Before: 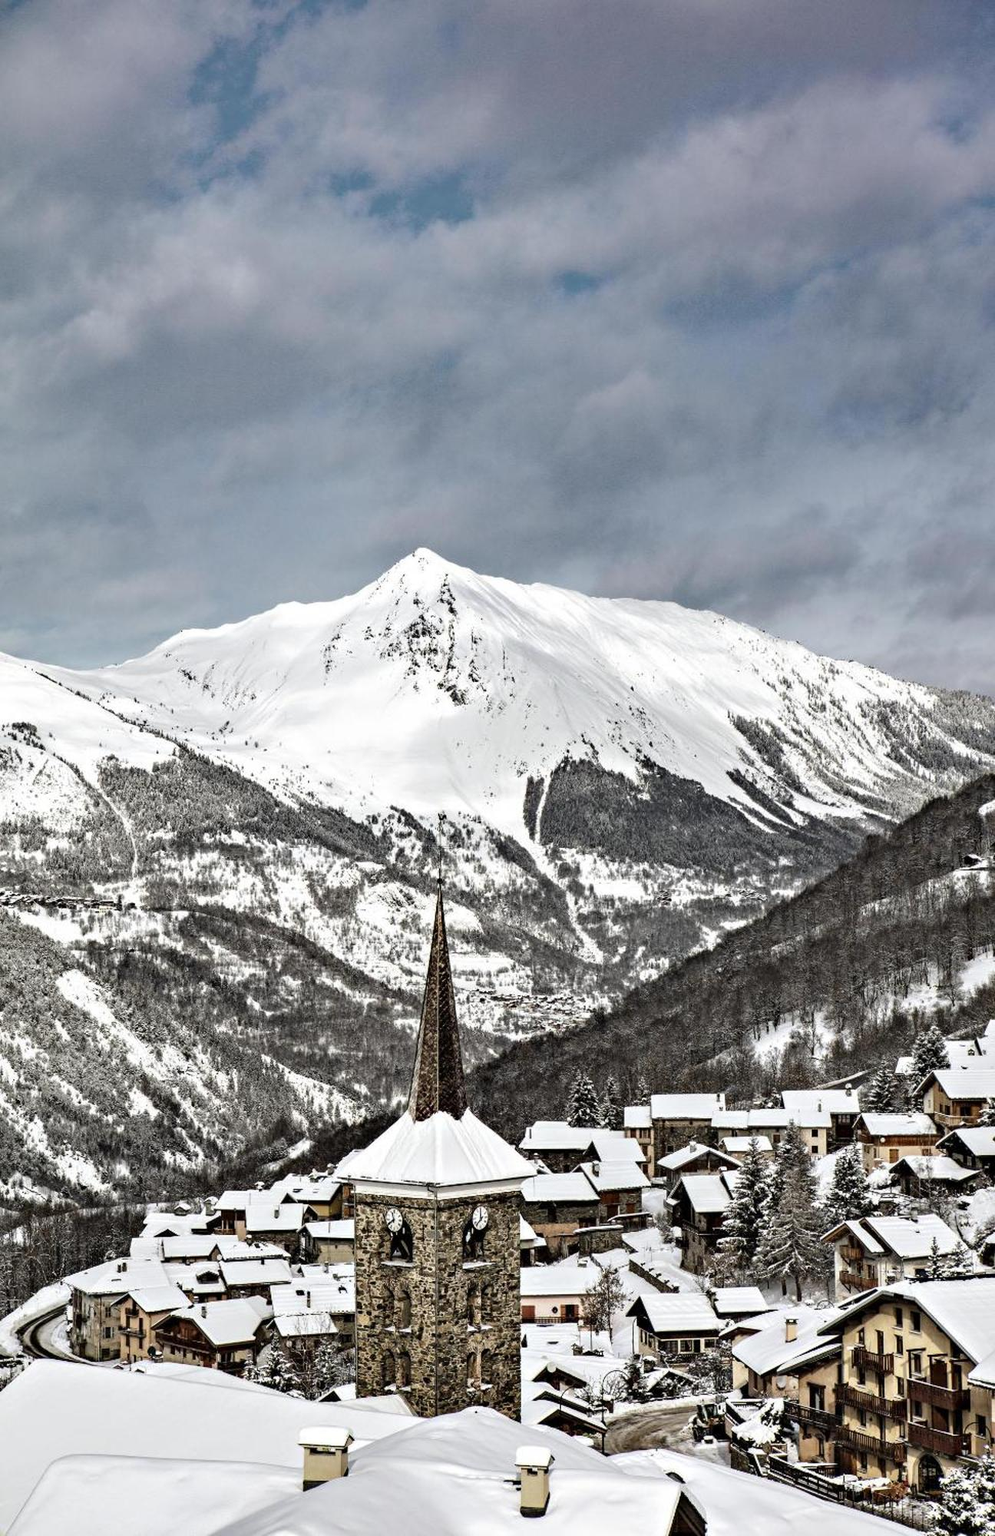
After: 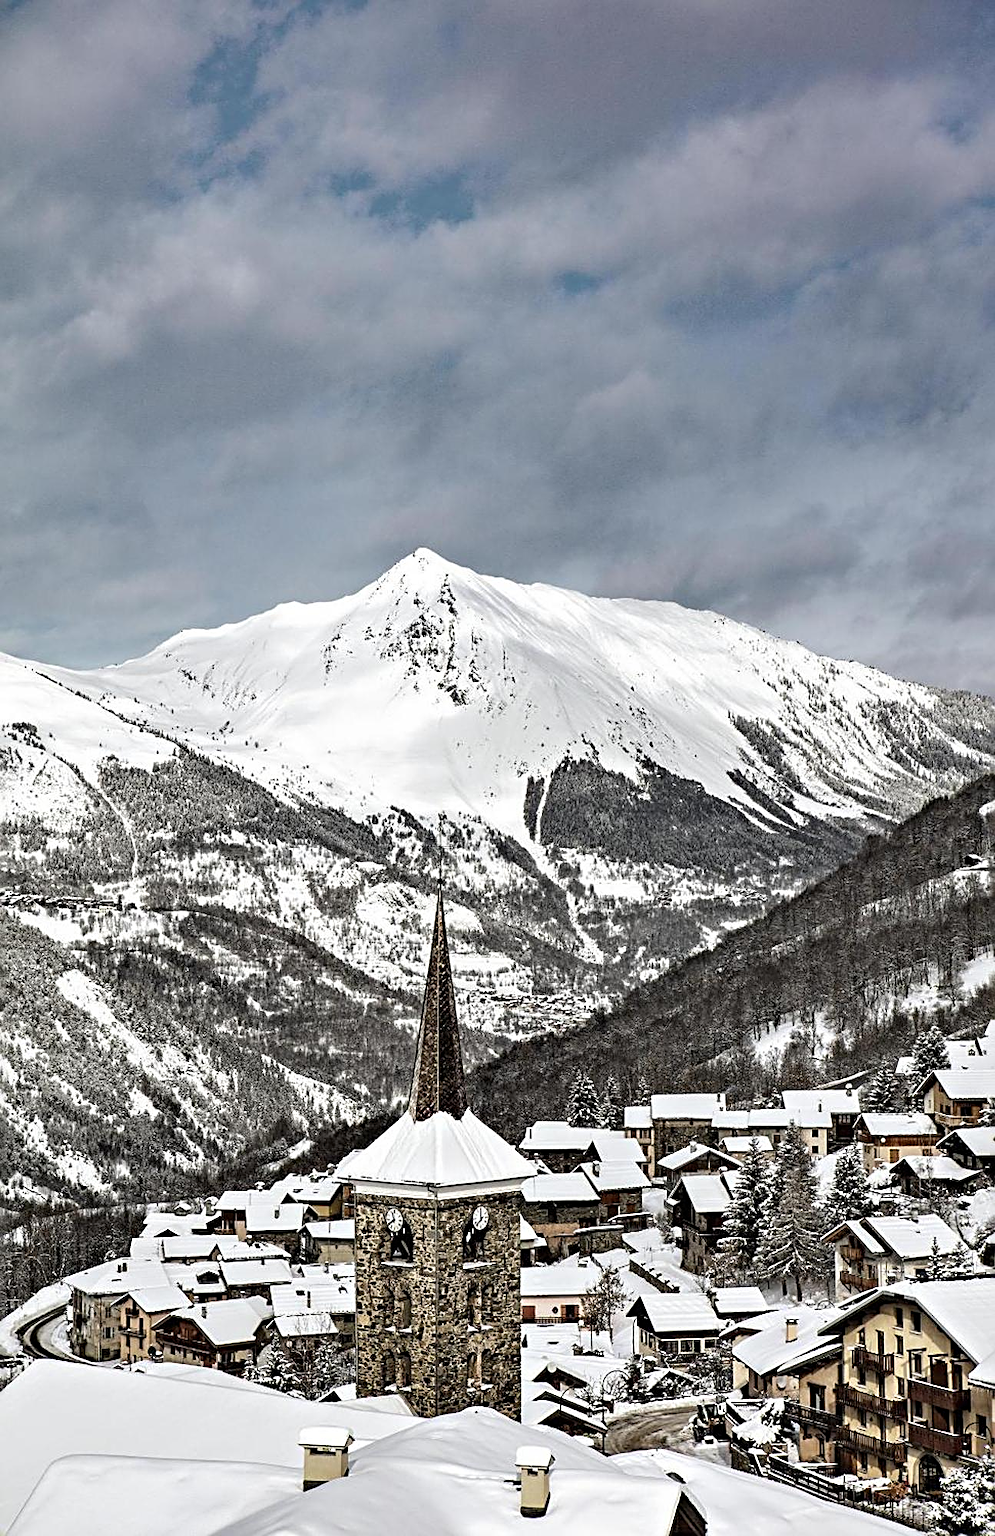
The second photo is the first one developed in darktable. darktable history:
sharpen: radius 2.531, amount 0.626
